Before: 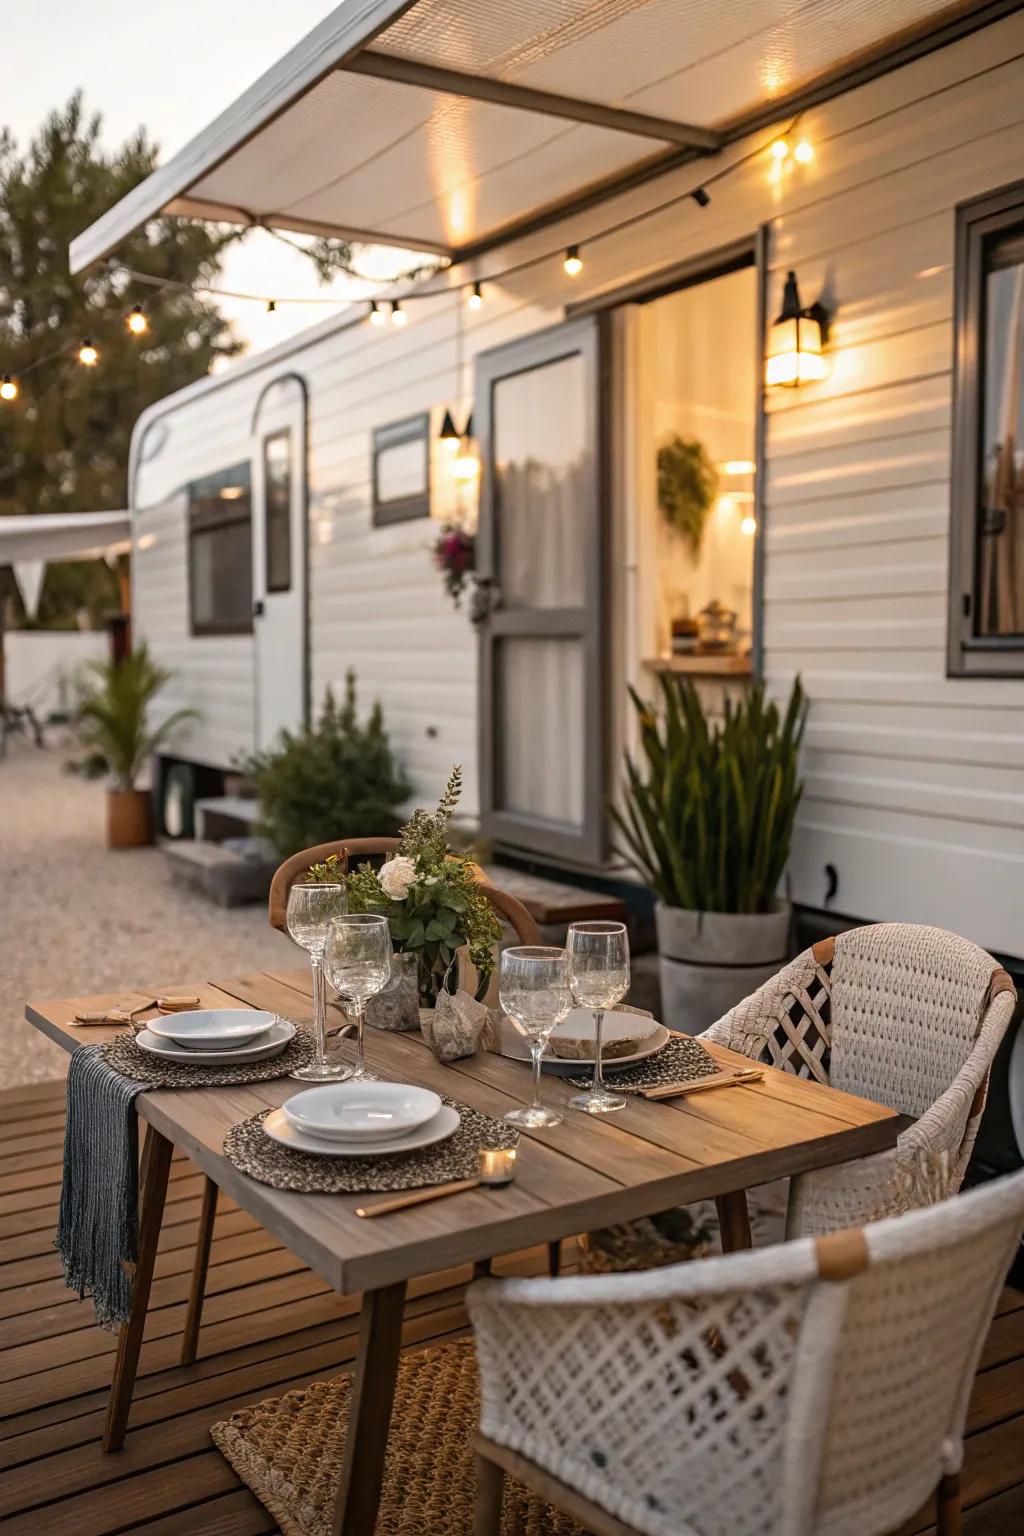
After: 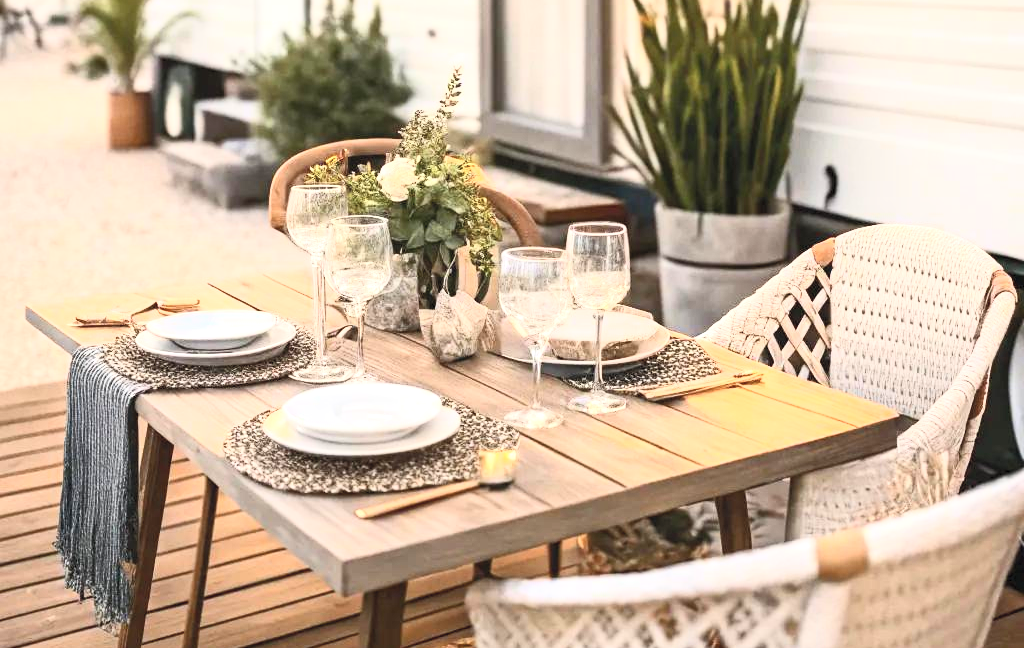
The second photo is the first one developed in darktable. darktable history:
exposure: exposure 1 EV, compensate highlight preservation false
crop: top 45.551%, bottom 12.262%
contrast brightness saturation: contrast 0.39, brightness 0.53
